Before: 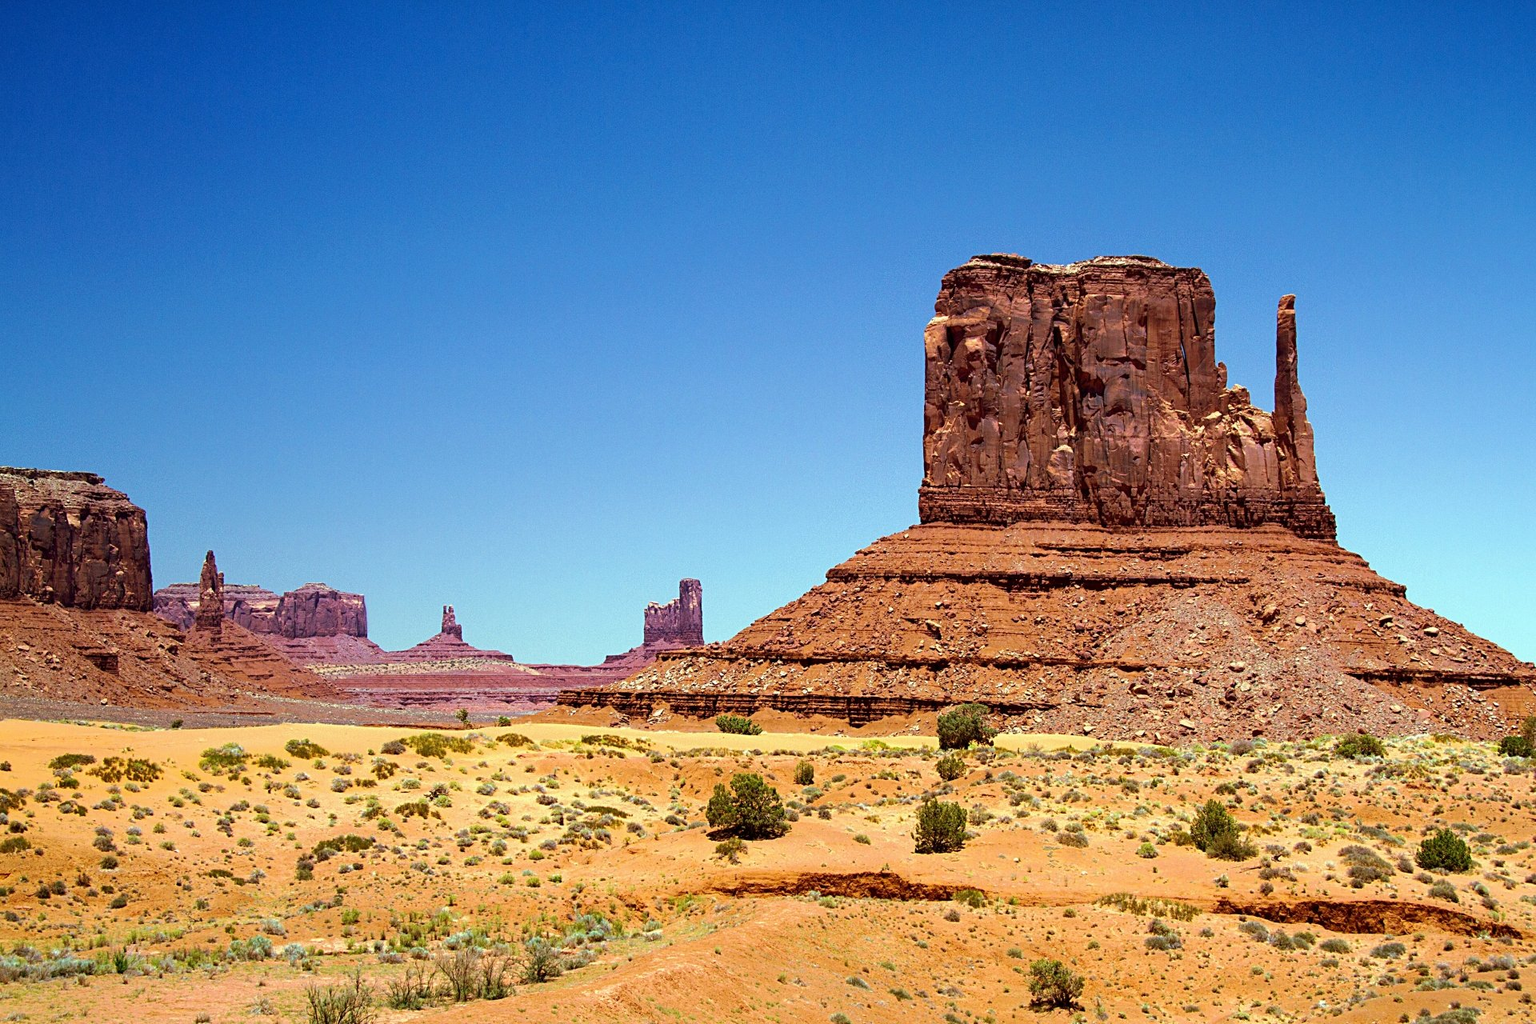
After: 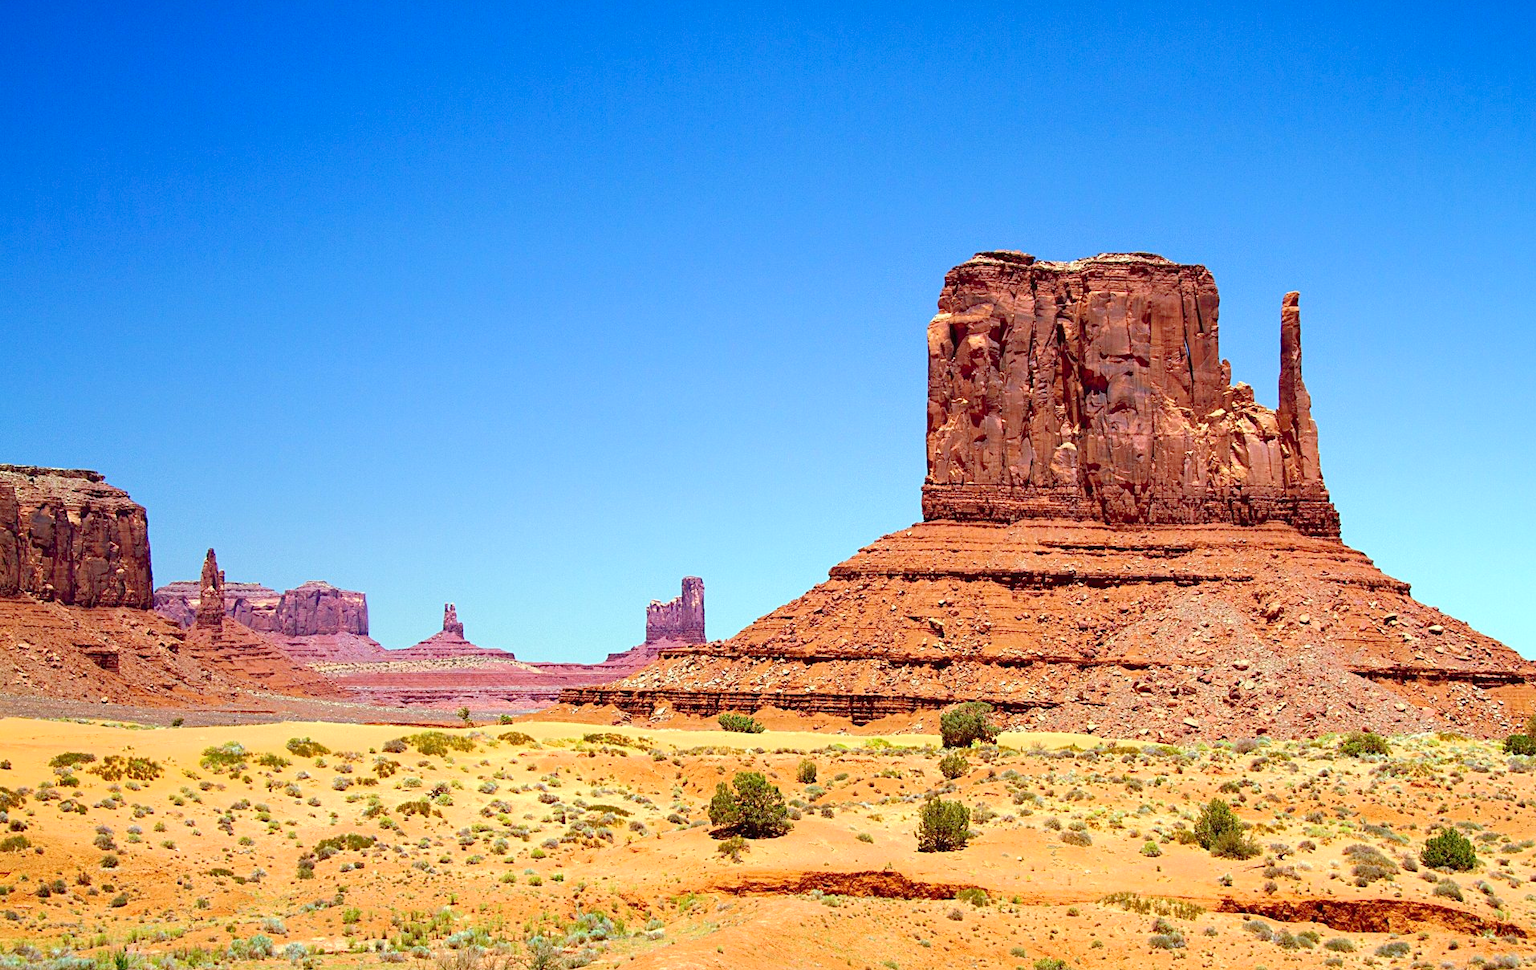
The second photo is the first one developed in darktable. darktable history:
levels: levels [0, 0.43, 0.984]
crop: top 0.448%, right 0.264%, bottom 5.045%
